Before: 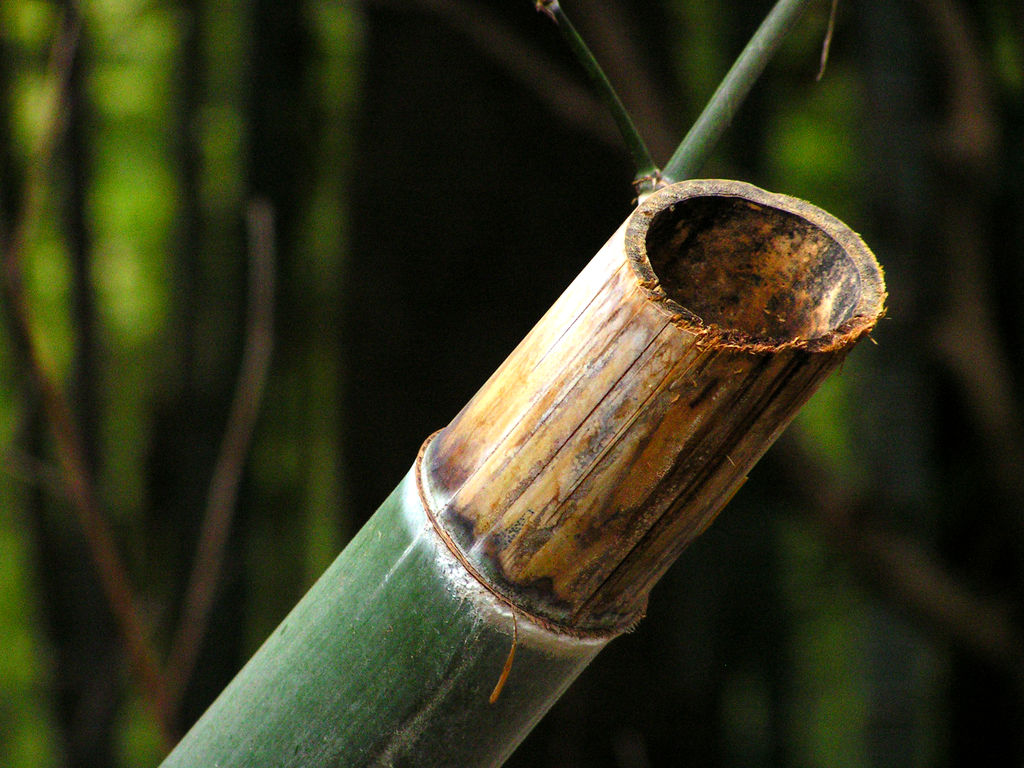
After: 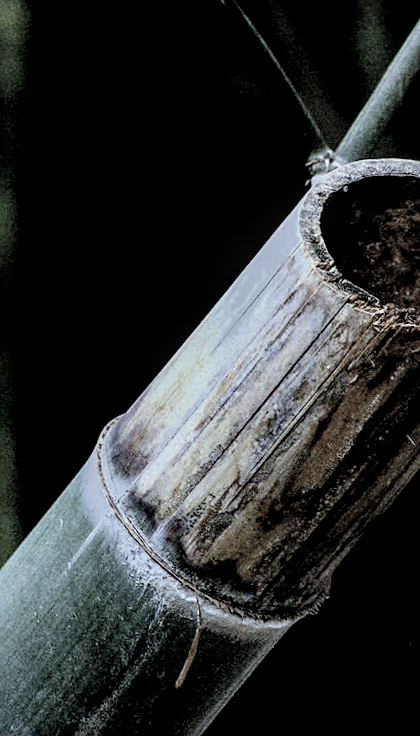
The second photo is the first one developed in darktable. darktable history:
exposure: black level correction 0.012, compensate highlight preservation false
sharpen: on, module defaults
filmic rgb: black relative exposure -7.65 EV, white relative exposure 4.56 EV, hardness 3.61, color science v6 (2022)
crop: left 31.229%, right 27.105%
color calibration: illuminant as shot in camera, x 0.442, y 0.413, temperature 2903.13 K
color correction: saturation 0.3
rotate and perspective: rotation -1.42°, crop left 0.016, crop right 0.984, crop top 0.035, crop bottom 0.965
local contrast: highlights 60%, shadows 60%, detail 160%
